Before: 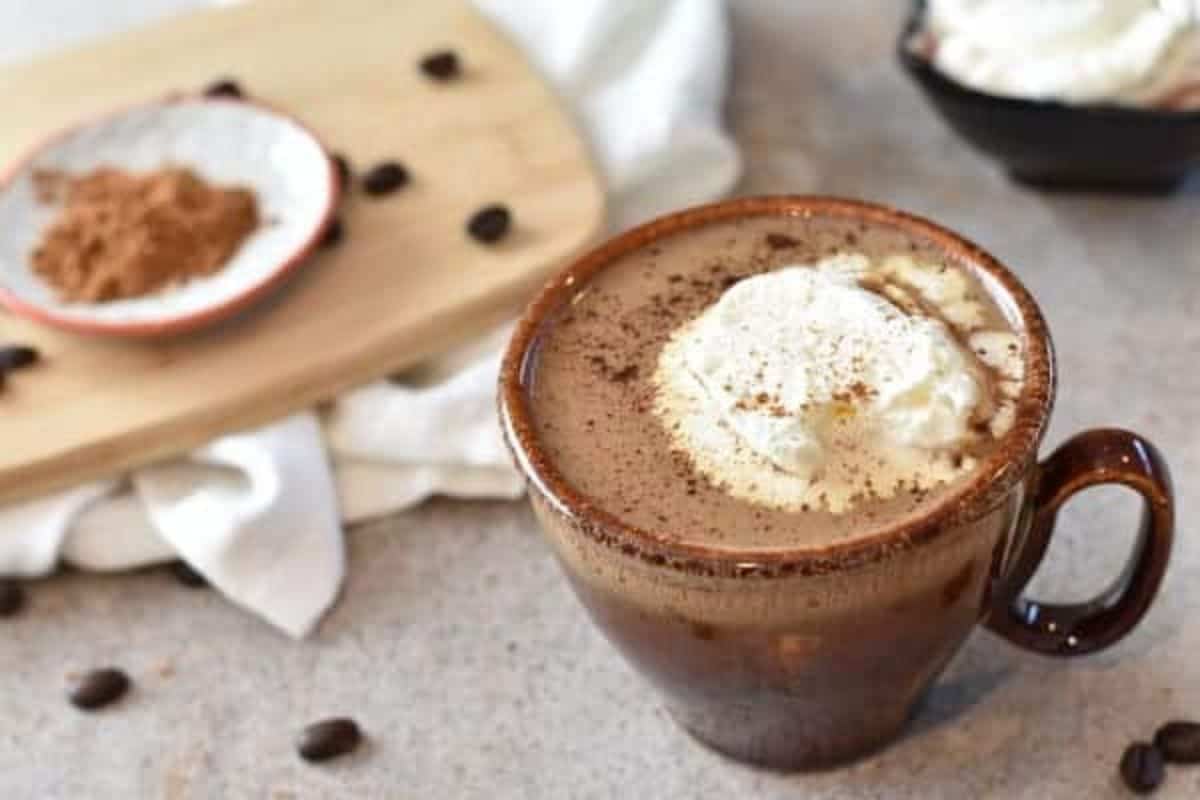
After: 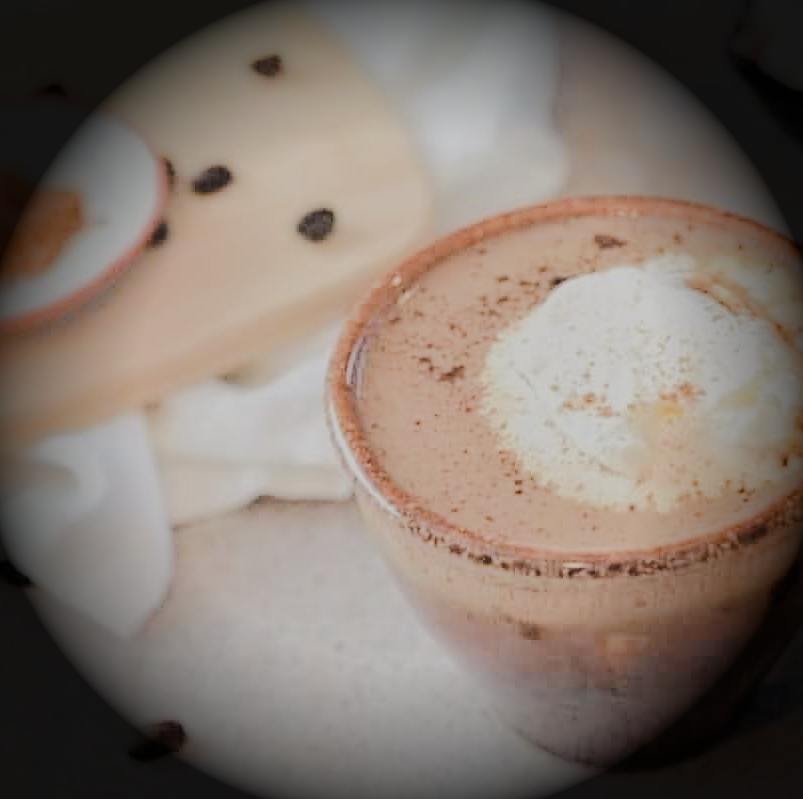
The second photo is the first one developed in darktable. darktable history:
tone equalizer: -7 EV 0.157 EV, -6 EV 0.603 EV, -5 EV 1.18 EV, -4 EV 1.35 EV, -3 EV 1.17 EV, -2 EV 0.6 EV, -1 EV 0.168 EV, edges refinement/feathering 500, mask exposure compensation -1.57 EV, preserve details no
vignetting: fall-off start 66.17%, fall-off radius 39.75%, brightness -0.987, saturation 0.49, automatic ratio true, width/height ratio 0.667
filmic rgb: black relative exposure -7.65 EV, white relative exposure 4.56 EV, hardness 3.61
sharpen: on, module defaults
contrast brightness saturation: contrast -0.255, saturation -0.437
crop and rotate: left 14.436%, right 18.591%
exposure: black level correction 0, exposure 0.5 EV, compensate highlight preservation false
